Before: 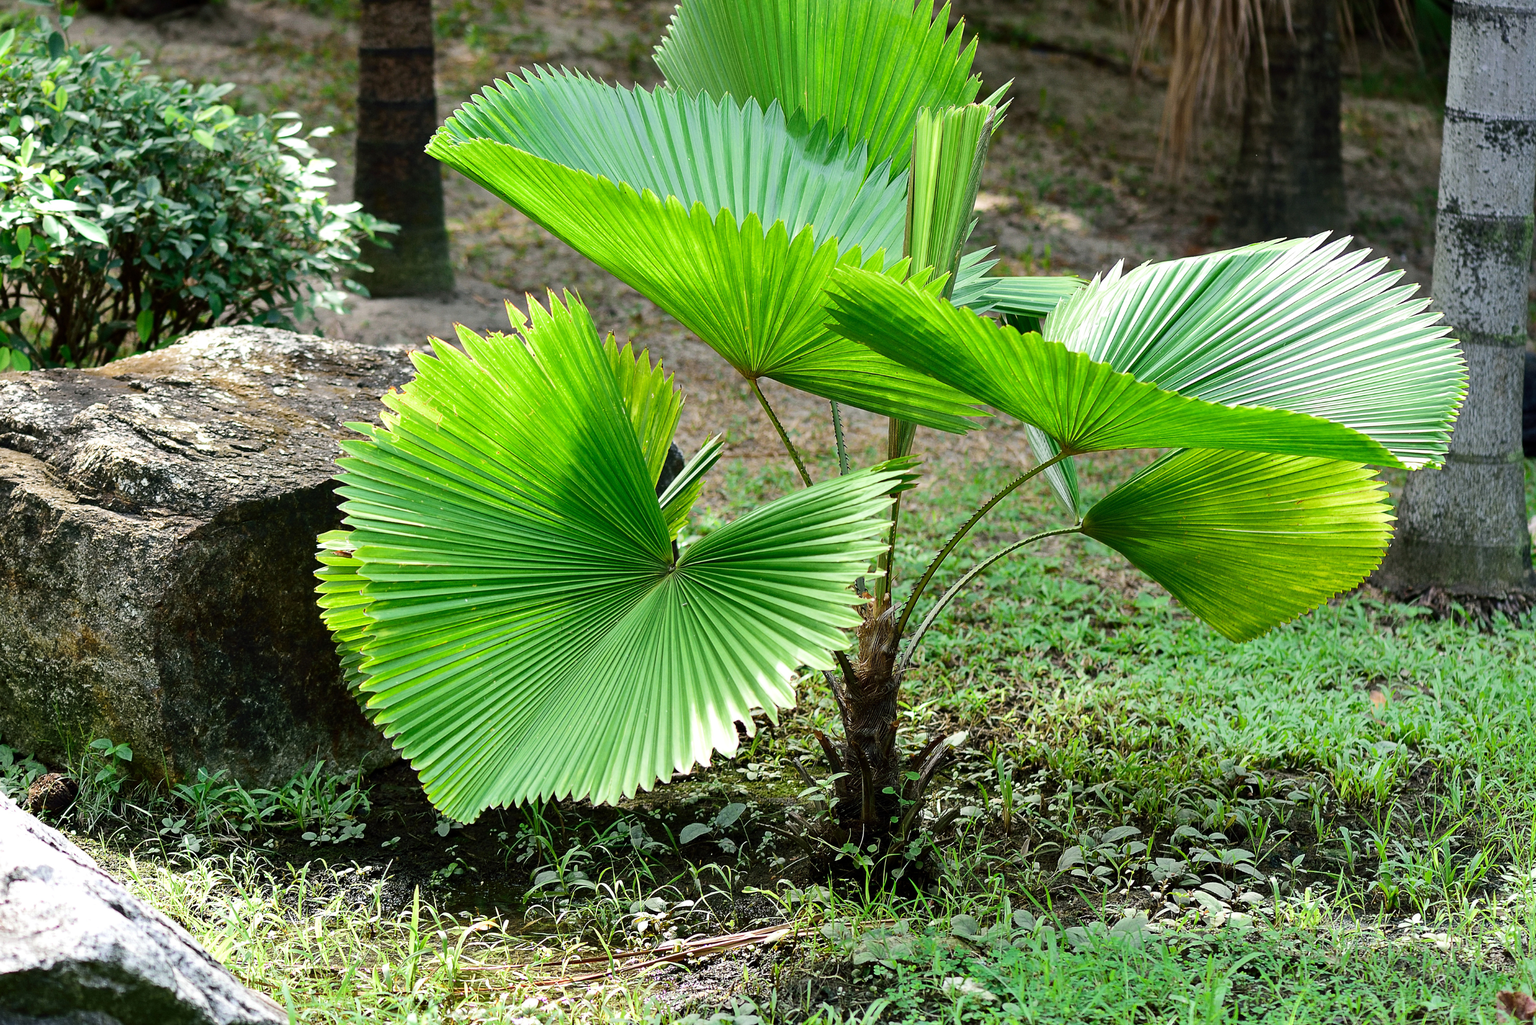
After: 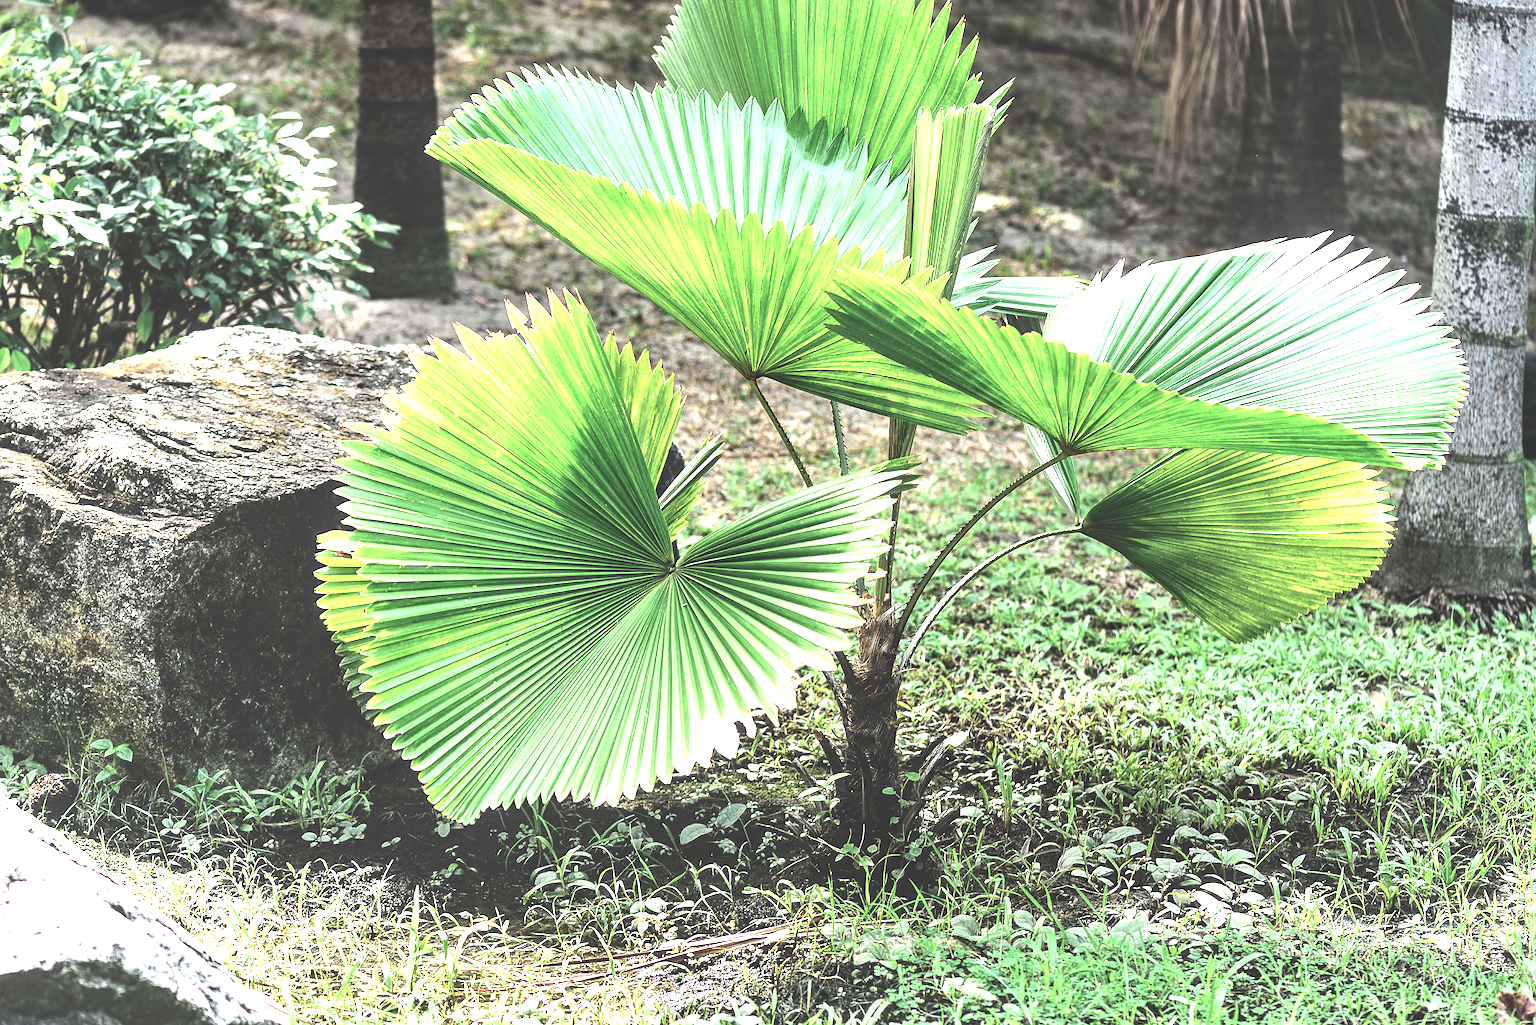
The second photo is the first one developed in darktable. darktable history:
exposure: black level correction -0.087, compensate highlight preservation false
tone equalizer: -8 EV -1.08 EV, -7 EV -1.01 EV, -6 EV -0.867 EV, -5 EV -0.578 EV, -3 EV 0.578 EV, -2 EV 0.867 EV, -1 EV 1.01 EV, +0 EV 1.08 EV, edges refinement/feathering 500, mask exposure compensation -1.57 EV, preserve details no
local contrast: highlights 60%, shadows 60%, detail 160%
